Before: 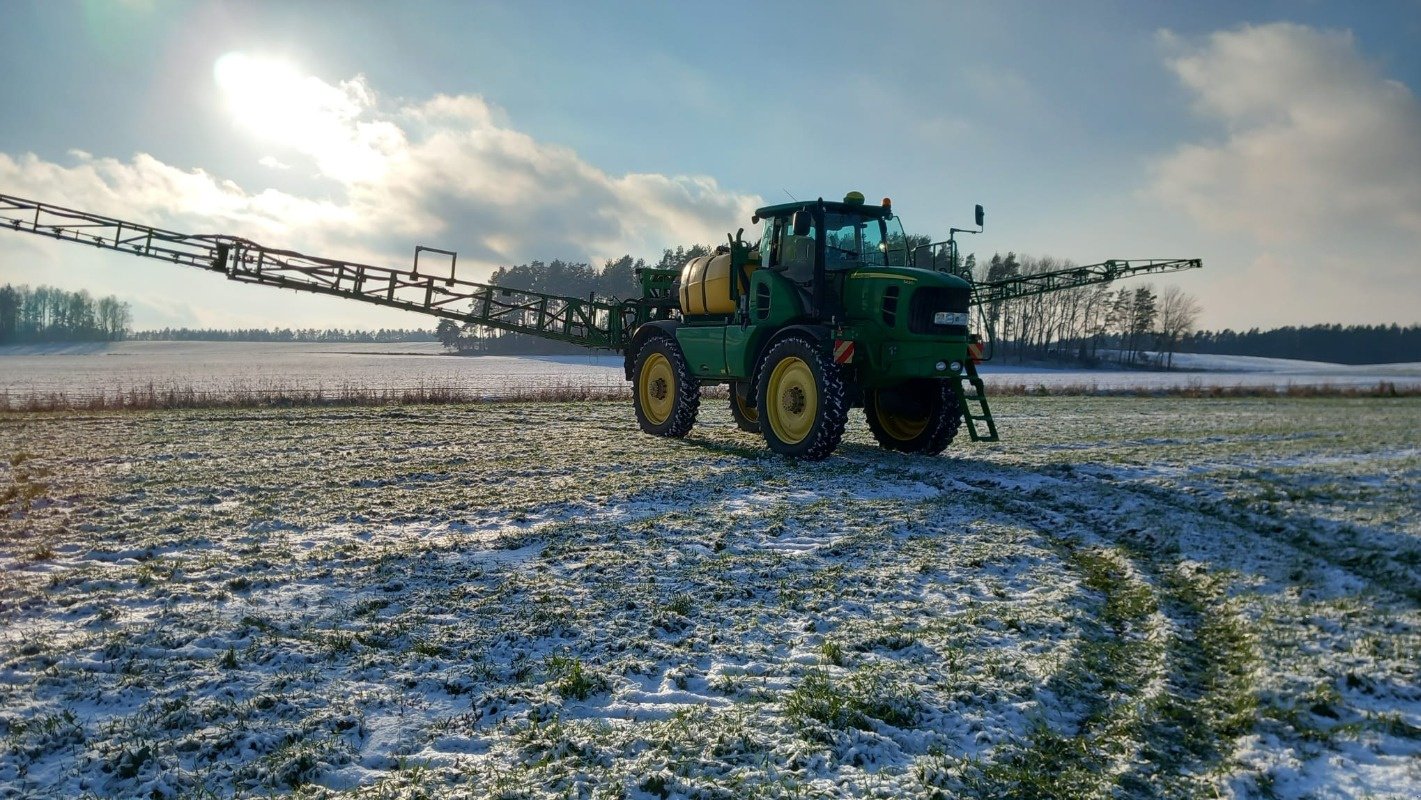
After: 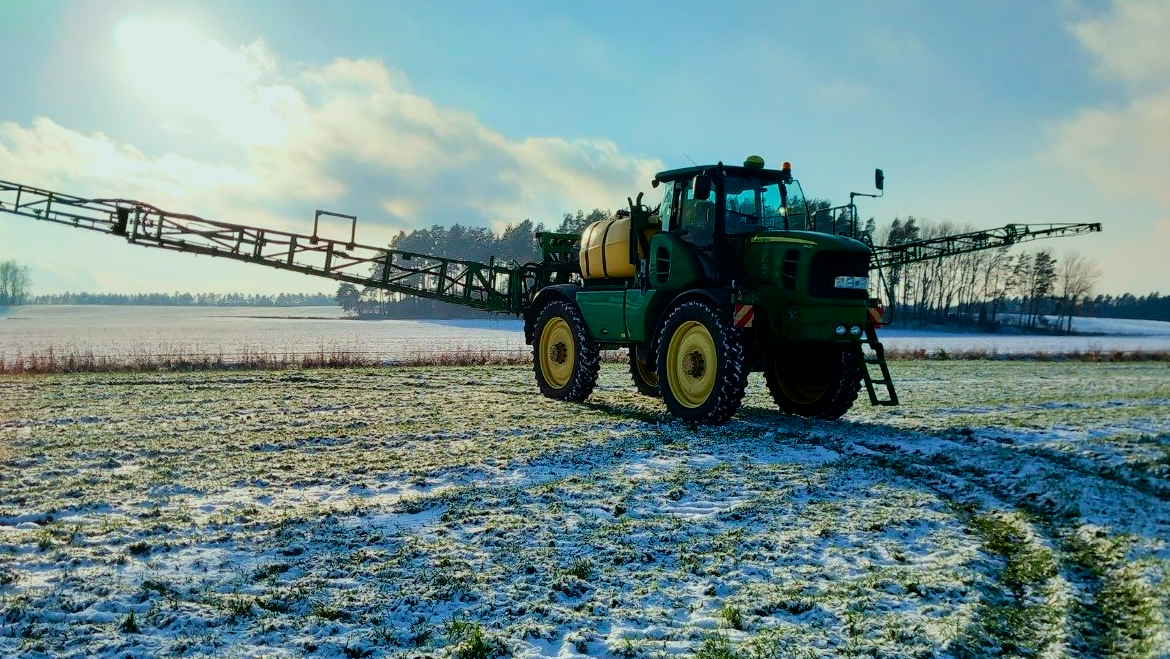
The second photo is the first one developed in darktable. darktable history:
crop and rotate: left 7.081%, top 4.52%, right 10.57%, bottom 12.998%
tone curve: curves: ch0 [(0, 0) (0.091, 0.077) (0.389, 0.458) (0.745, 0.82) (0.844, 0.908) (0.909, 0.942) (1, 0.973)]; ch1 [(0, 0) (0.437, 0.404) (0.5, 0.5) (0.529, 0.556) (0.58, 0.603) (0.616, 0.649) (1, 1)]; ch2 [(0, 0) (0.442, 0.415) (0.5, 0.5) (0.535, 0.557) (0.585, 0.62) (1, 1)], color space Lab, independent channels, preserve colors none
color correction: highlights a* -6.87, highlights b* 0.355
filmic rgb: black relative exposure -7.82 EV, white relative exposure 4.29 EV, hardness 3.9
